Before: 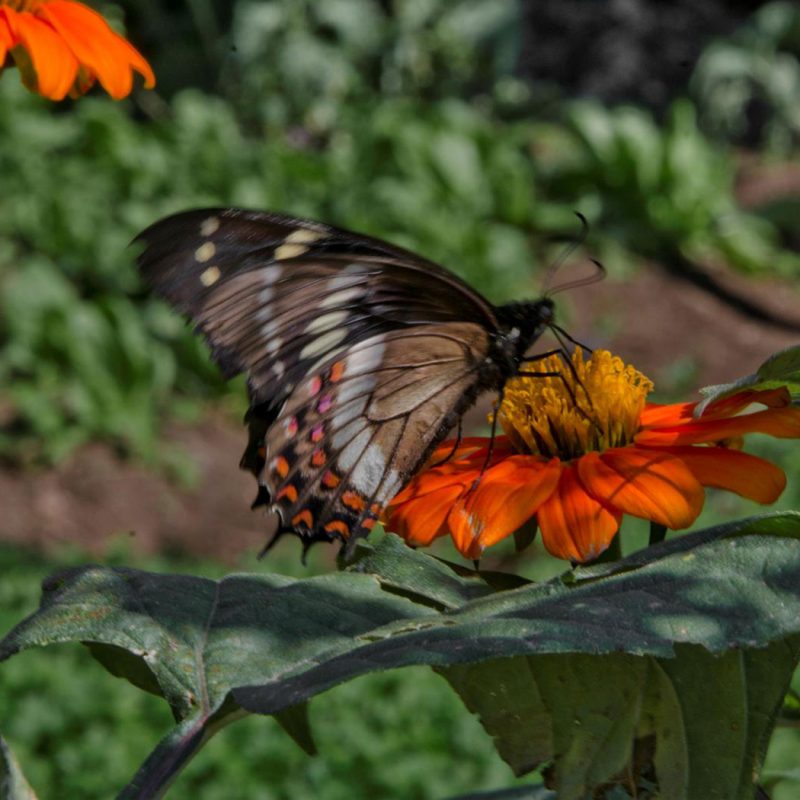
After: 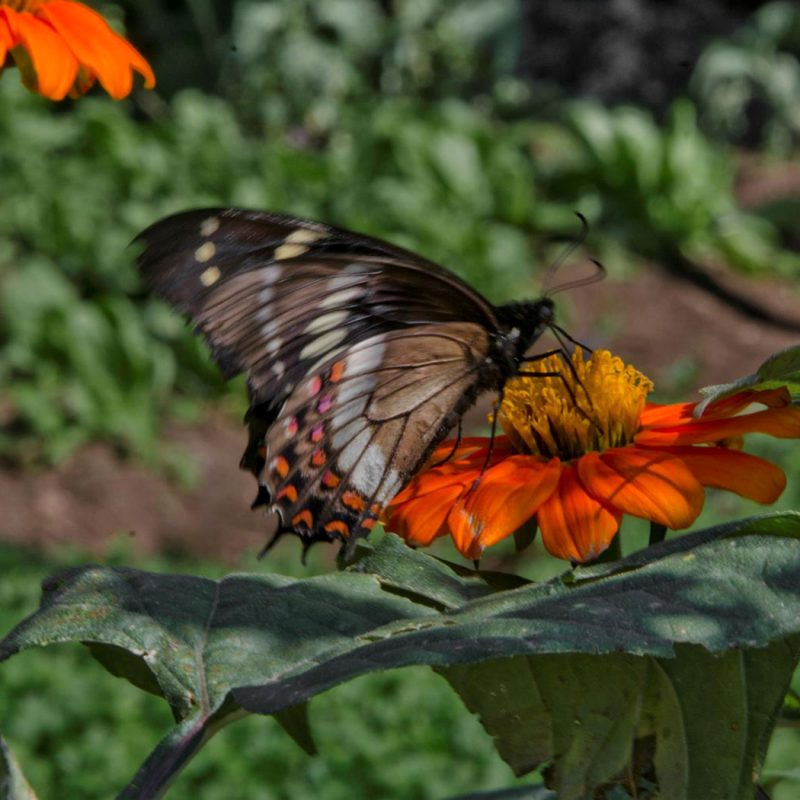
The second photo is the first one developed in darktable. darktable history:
exposure: exposure 0.074 EV, compensate highlight preservation false
